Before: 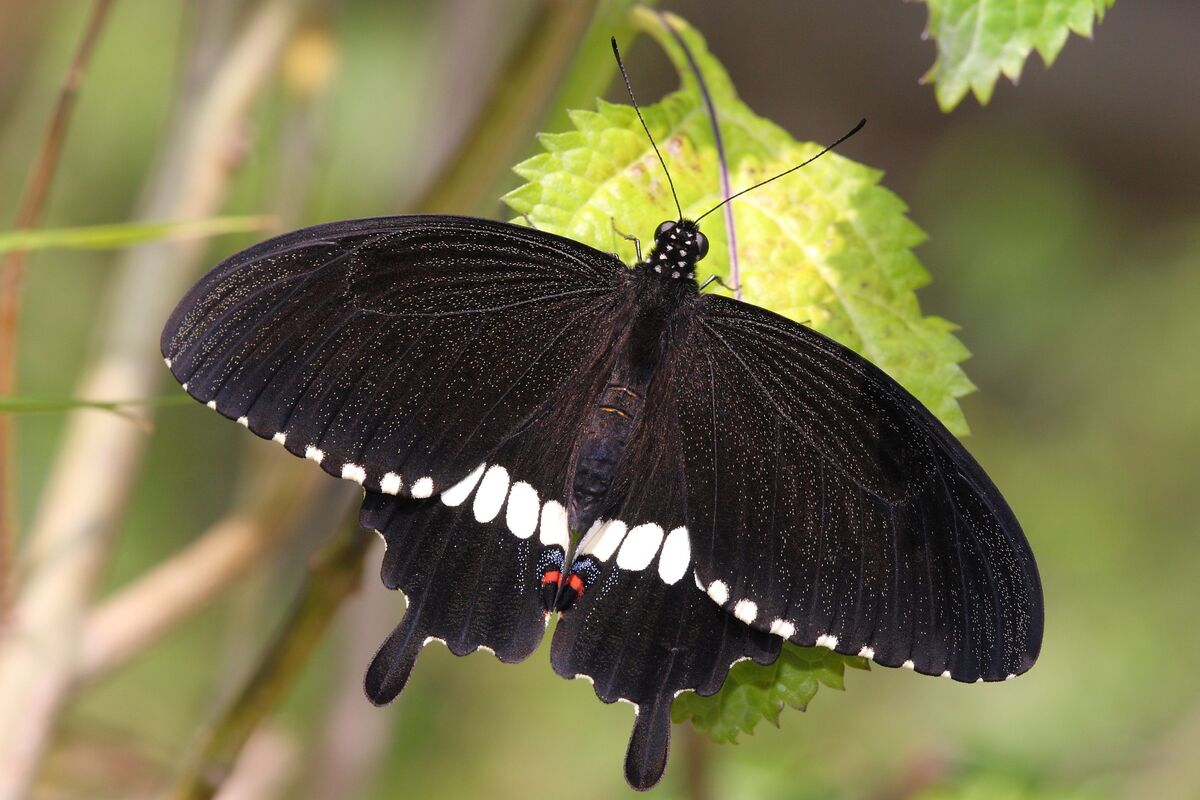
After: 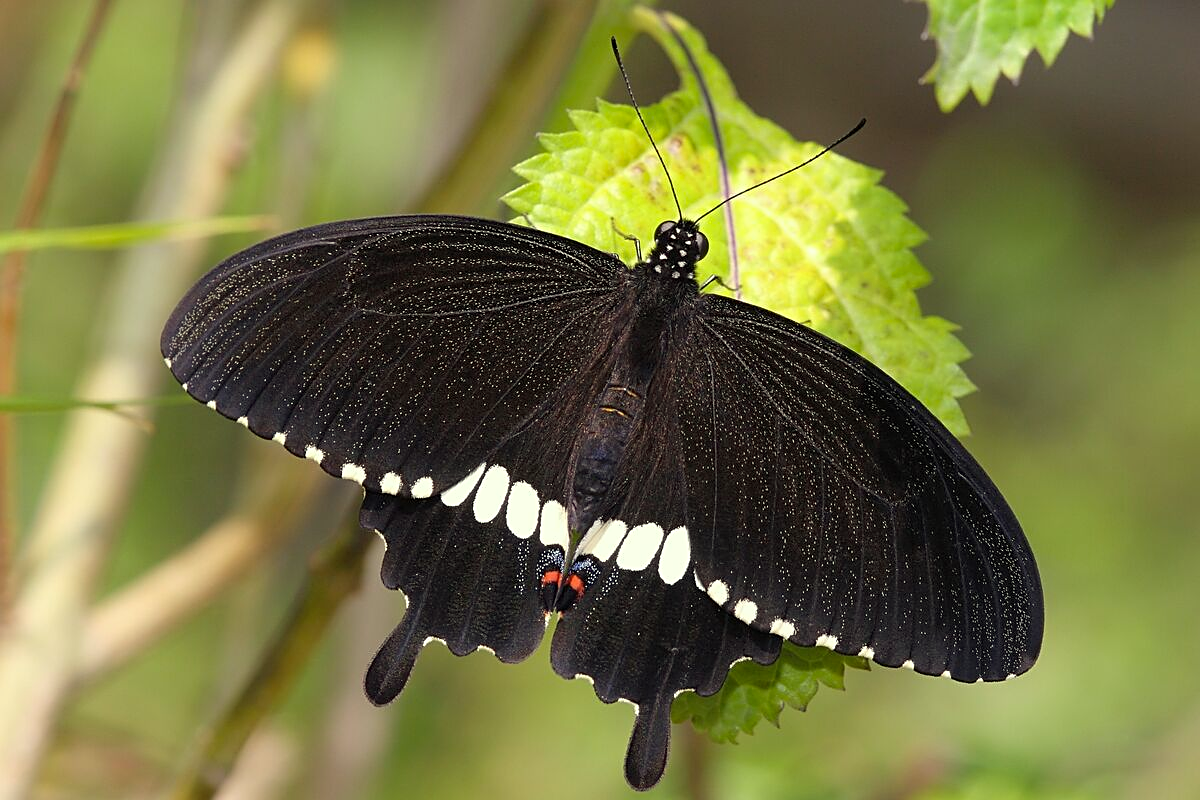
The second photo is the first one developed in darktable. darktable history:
sharpen: on, module defaults
color correction: highlights a* -5.94, highlights b* 11.19
